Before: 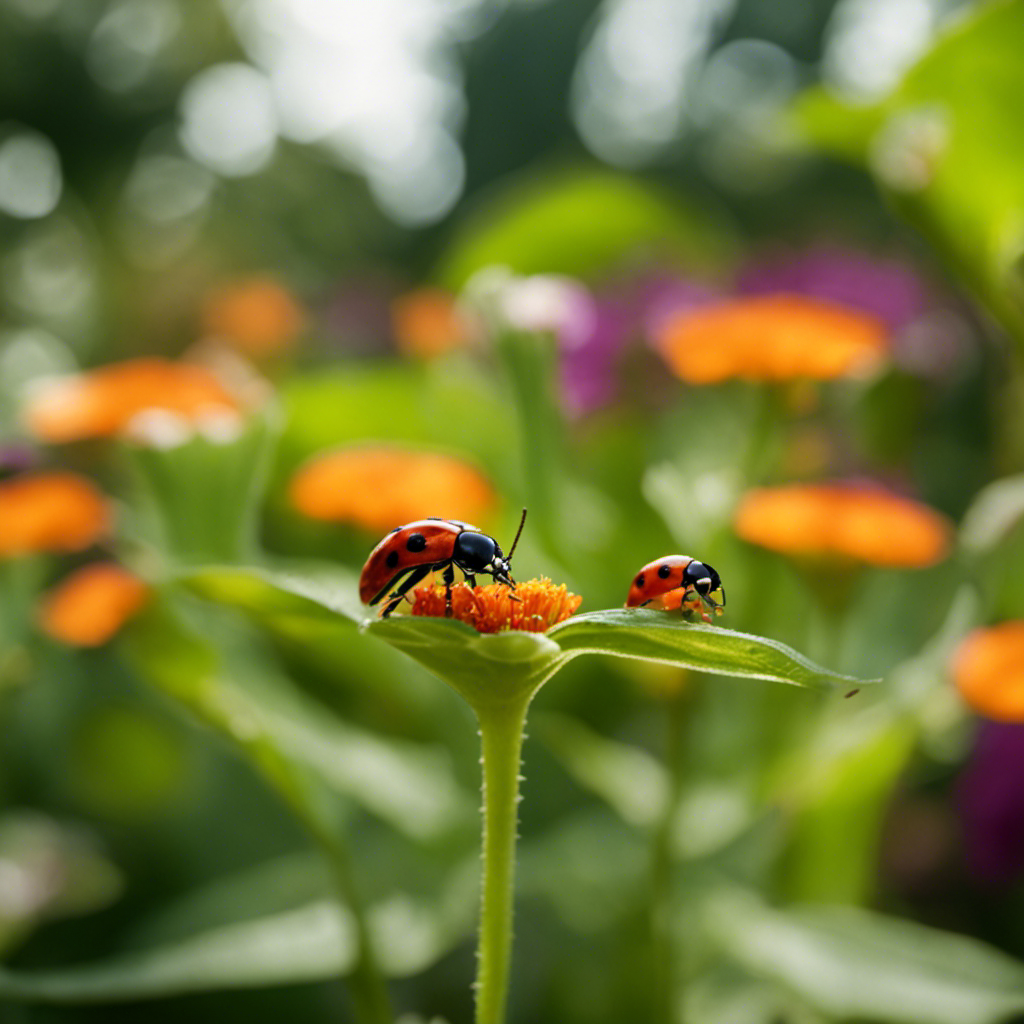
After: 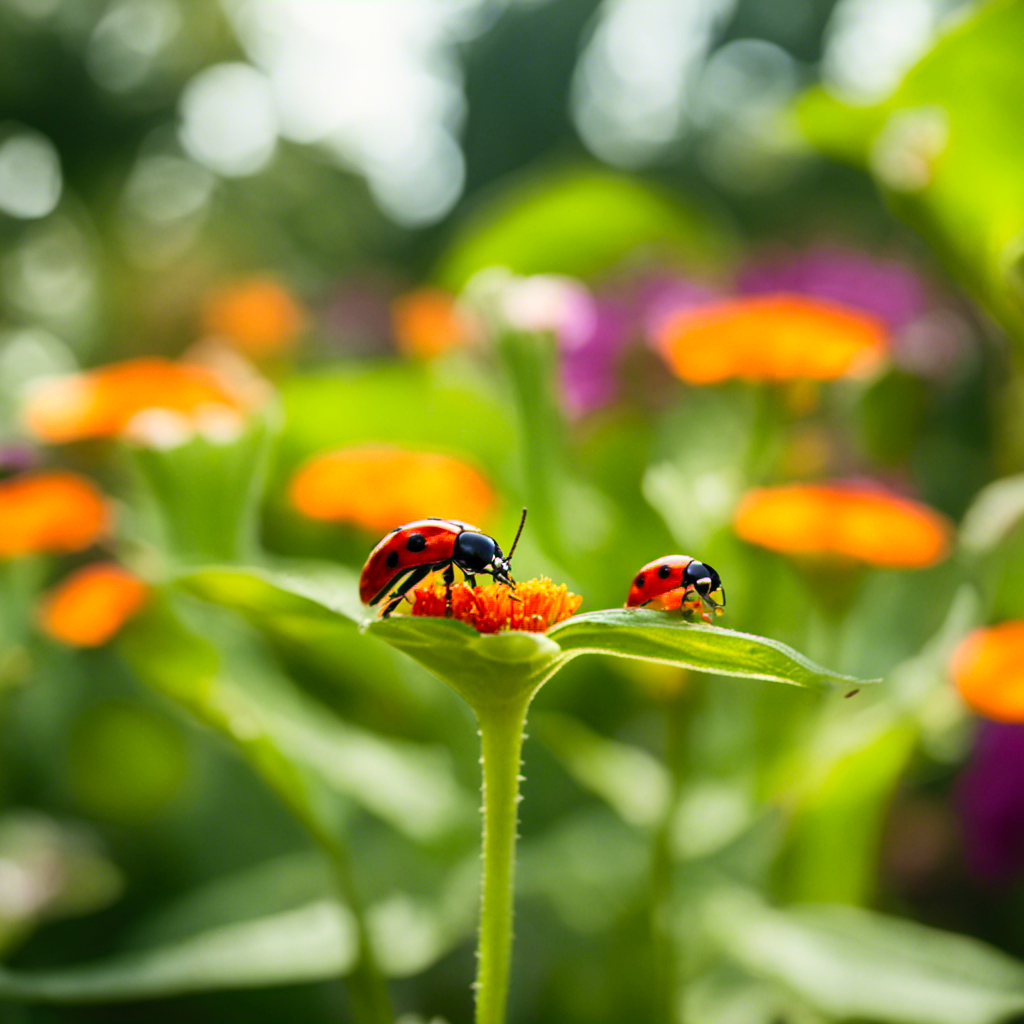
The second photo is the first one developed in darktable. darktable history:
color zones: curves: ch1 [(0, 0.523) (0.143, 0.545) (0.286, 0.52) (0.429, 0.506) (0.571, 0.503) (0.714, 0.503) (0.857, 0.508) (1, 0.523)]
contrast brightness saturation: contrast 0.195, brightness 0.159, saturation 0.225
exposure: compensate exposure bias true, compensate highlight preservation false
